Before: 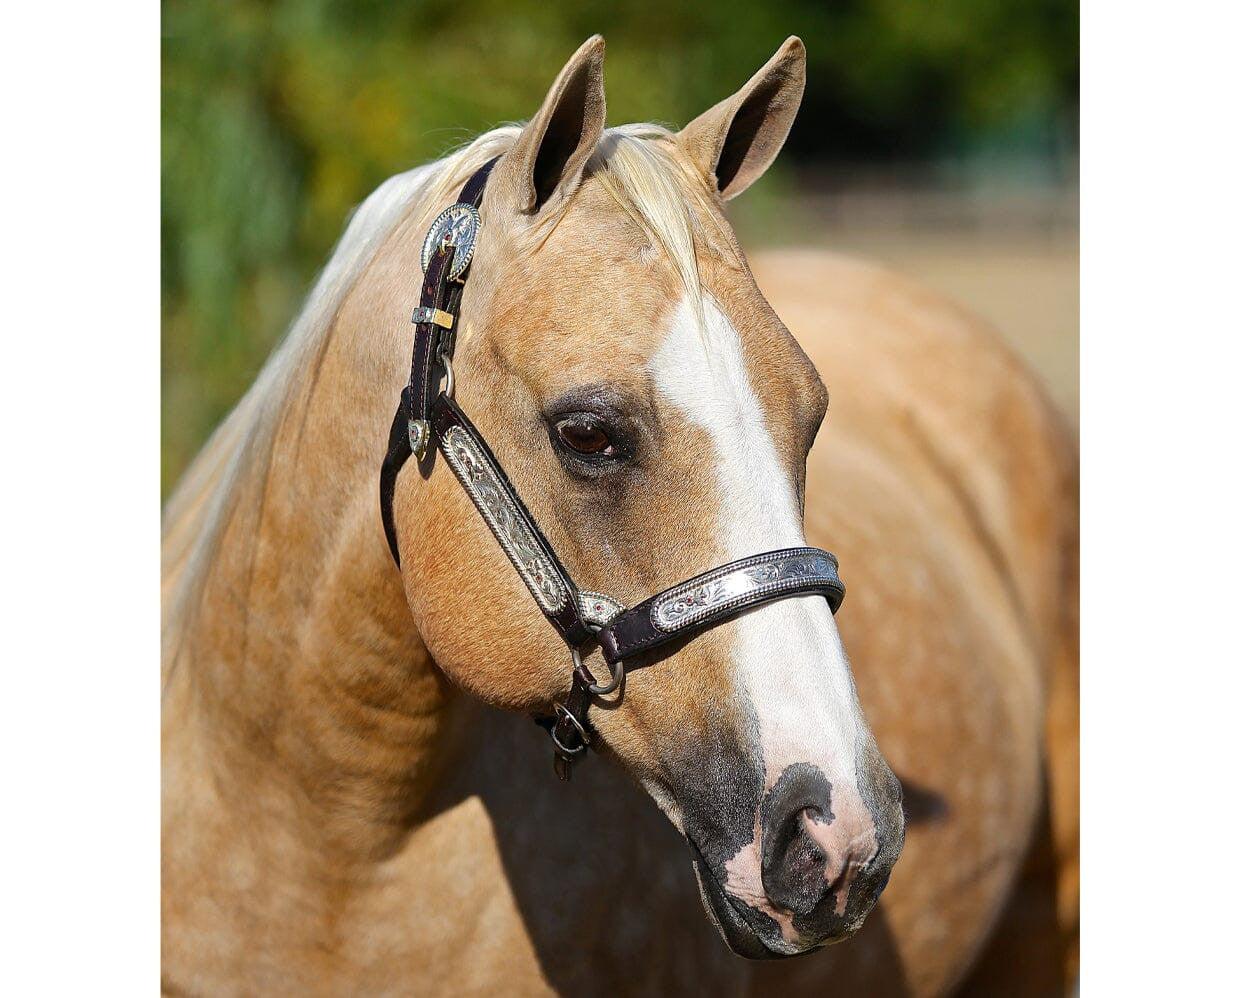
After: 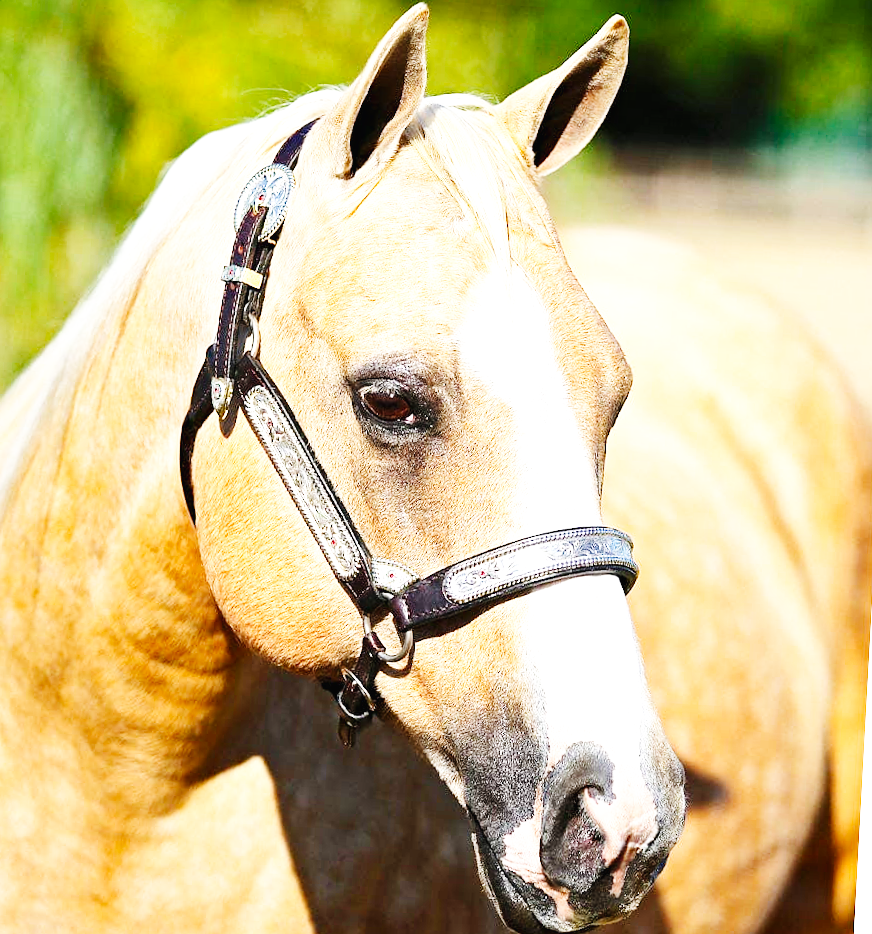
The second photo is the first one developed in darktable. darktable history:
crop and rotate: angle -3.15°, left 13.996%, top 0.025%, right 10.977%, bottom 0.072%
exposure: black level correction 0, exposure 0.691 EV, compensate highlight preservation false
tone equalizer: -8 EV 0.098 EV
base curve: curves: ch0 [(0, 0.003) (0.001, 0.002) (0.006, 0.004) (0.02, 0.022) (0.048, 0.086) (0.094, 0.234) (0.162, 0.431) (0.258, 0.629) (0.385, 0.8) (0.548, 0.918) (0.751, 0.988) (1, 1)], preserve colors none
haze removal: compatibility mode true, adaptive false
